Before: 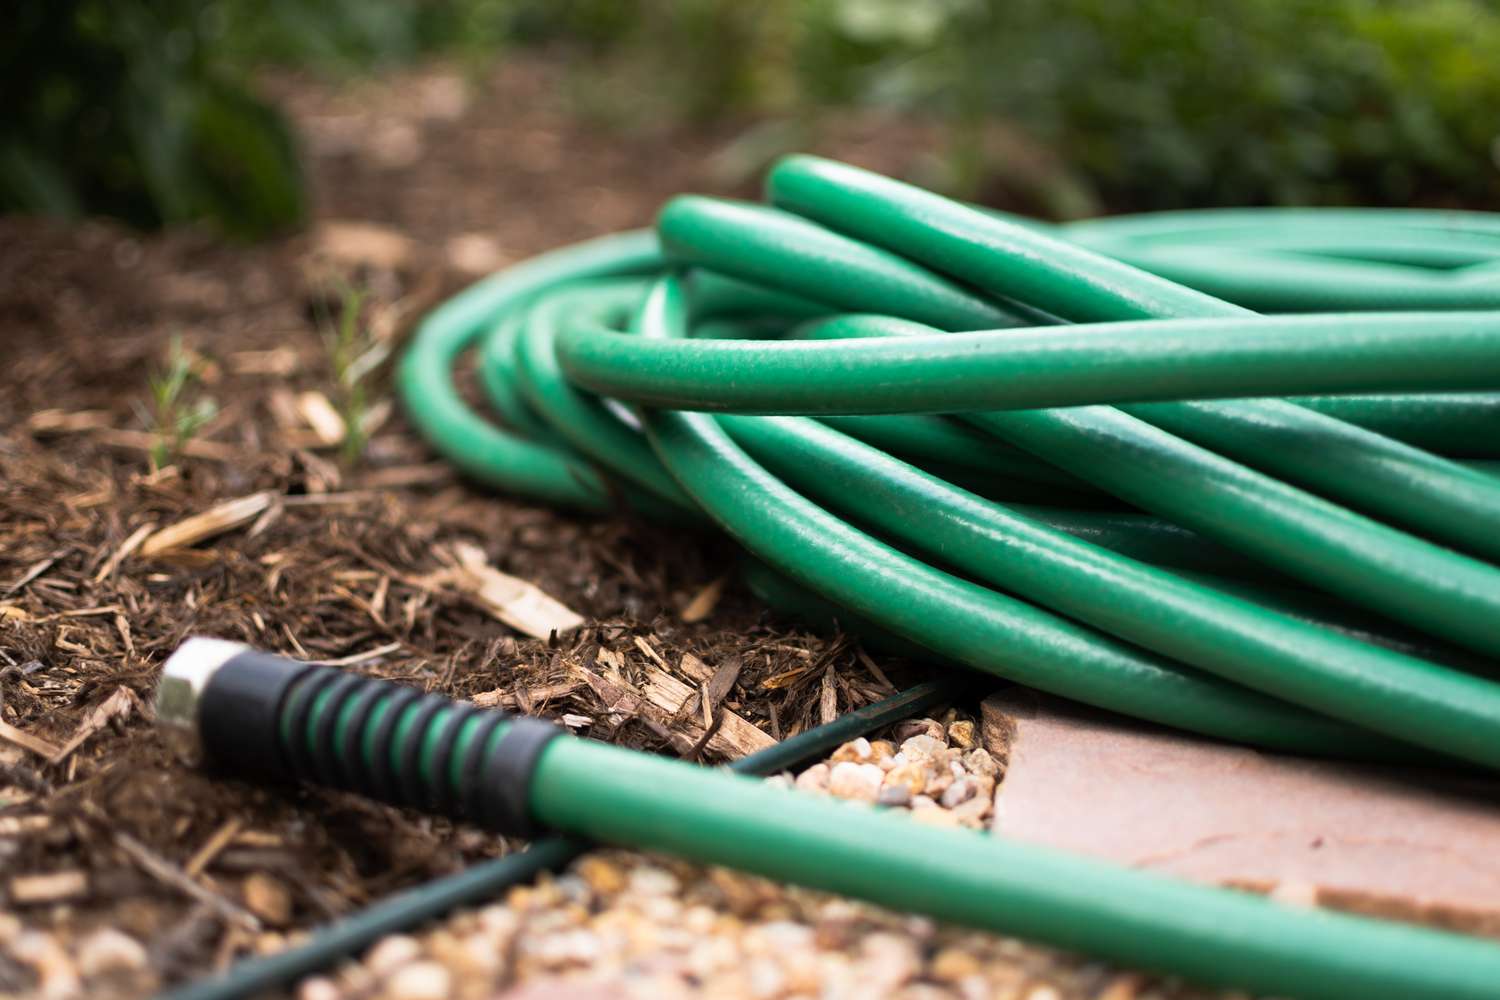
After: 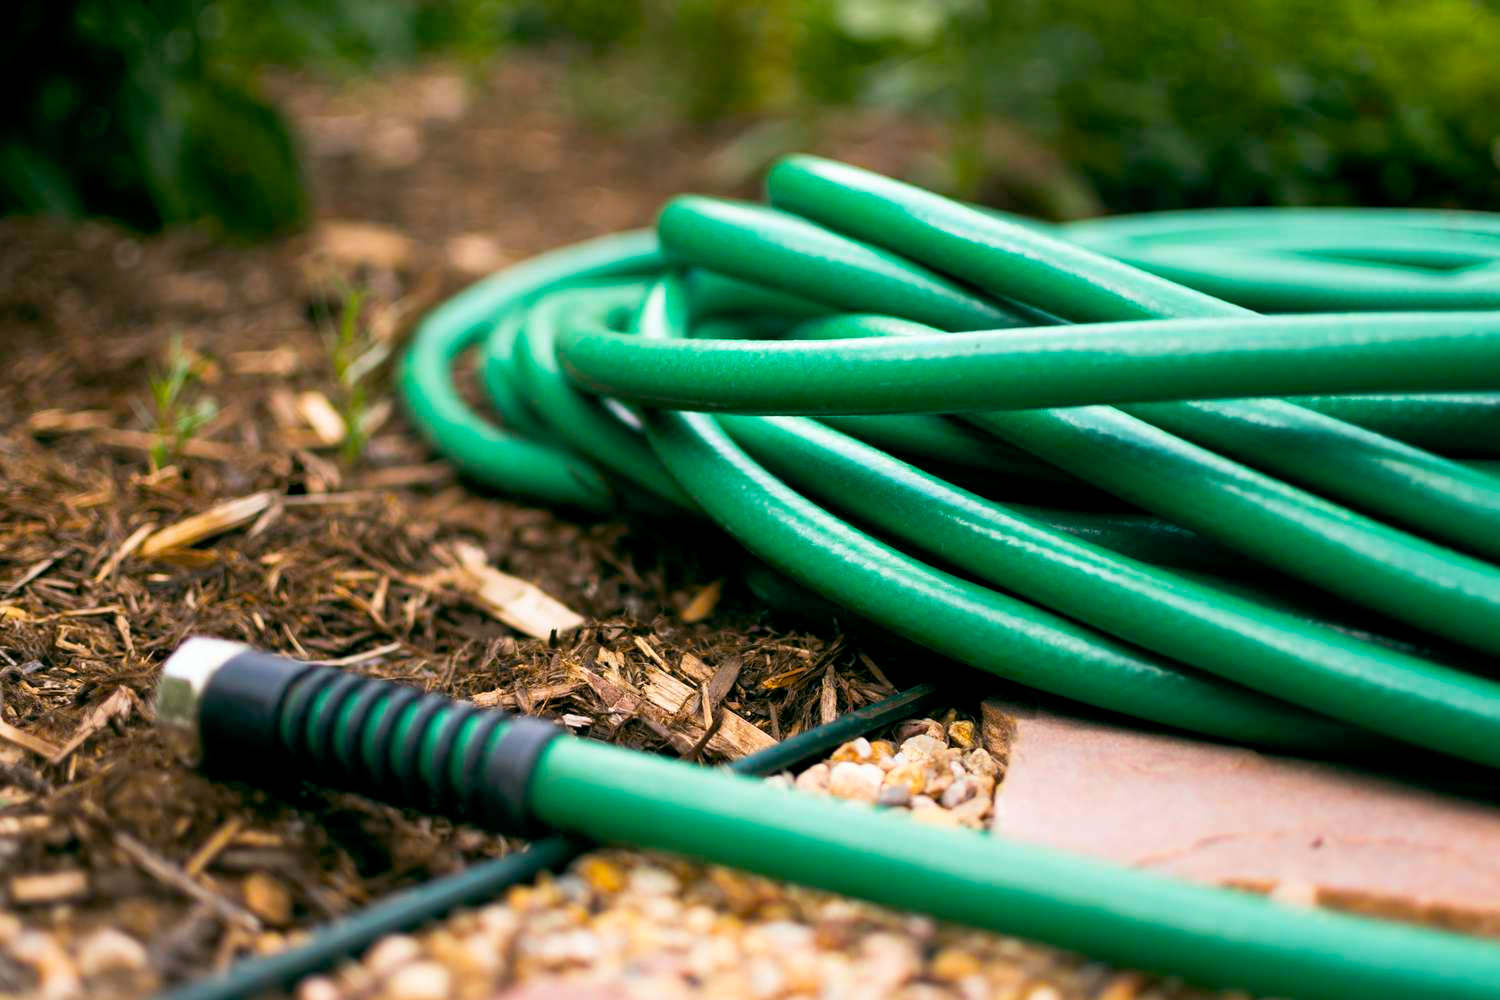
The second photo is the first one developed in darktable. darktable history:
color balance rgb: global offset › luminance -0.319%, global offset › chroma 0.109%, global offset › hue 162.59°, linear chroma grading › global chroma 8.679%, perceptual saturation grading › global saturation 30.368%, perceptual brilliance grading › global brilliance 2.831%, perceptual brilliance grading › highlights -2.267%, perceptual brilliance grading › shadows 3.203%
